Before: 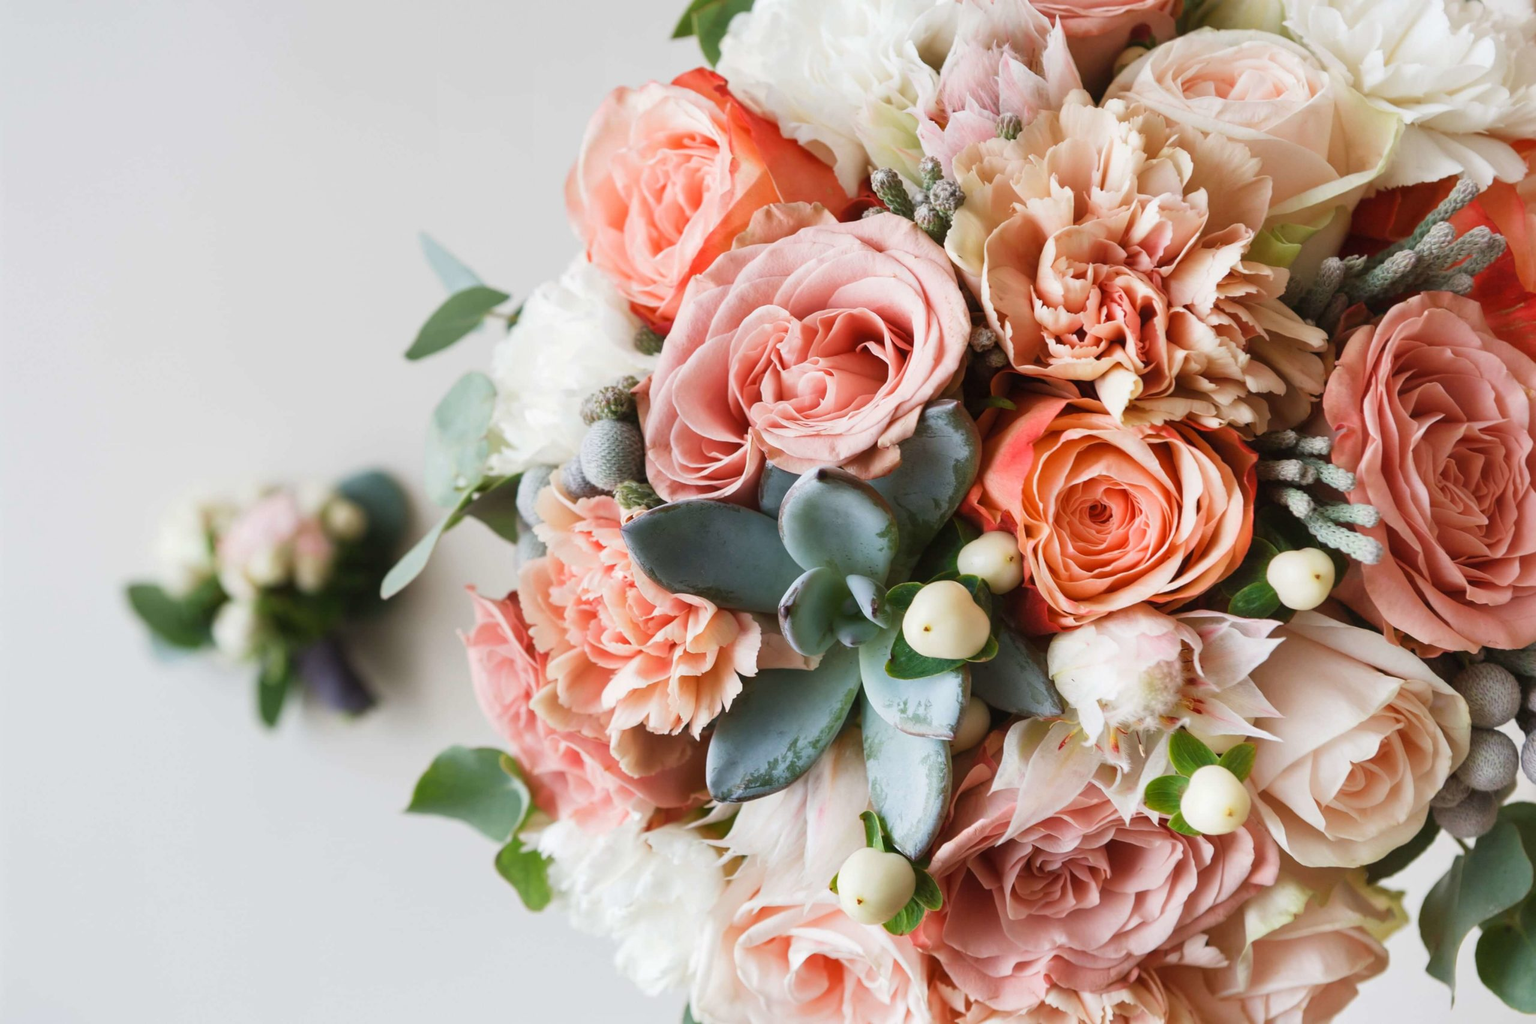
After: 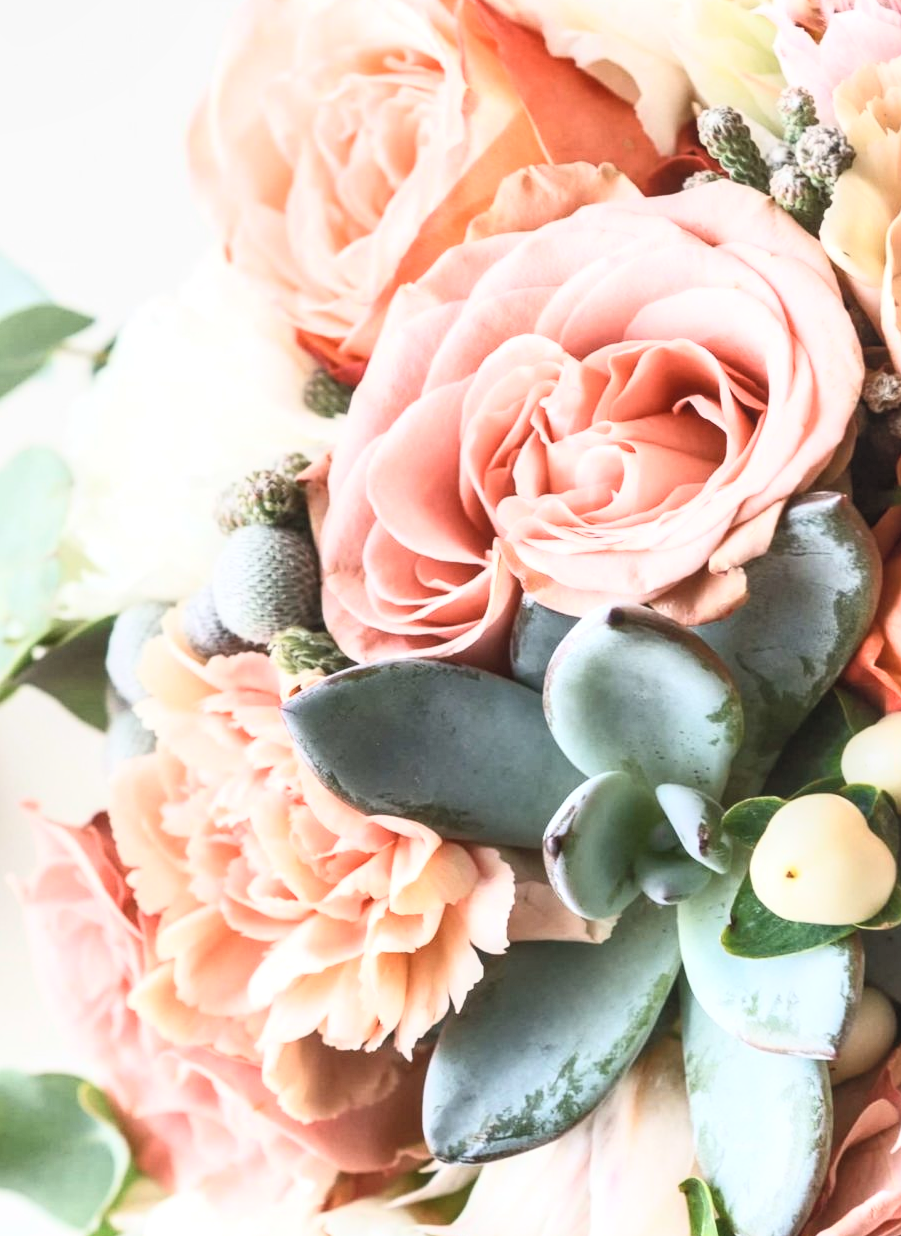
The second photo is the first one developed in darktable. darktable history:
local contrast: detail 130%
crop and rotate: left 29.476%, top 10.214%, right 35.32%, bottom 17.333%
contrast brightness saturation: contrast 0.39, brightness 0.53
tone equalizer: on, module defaults
